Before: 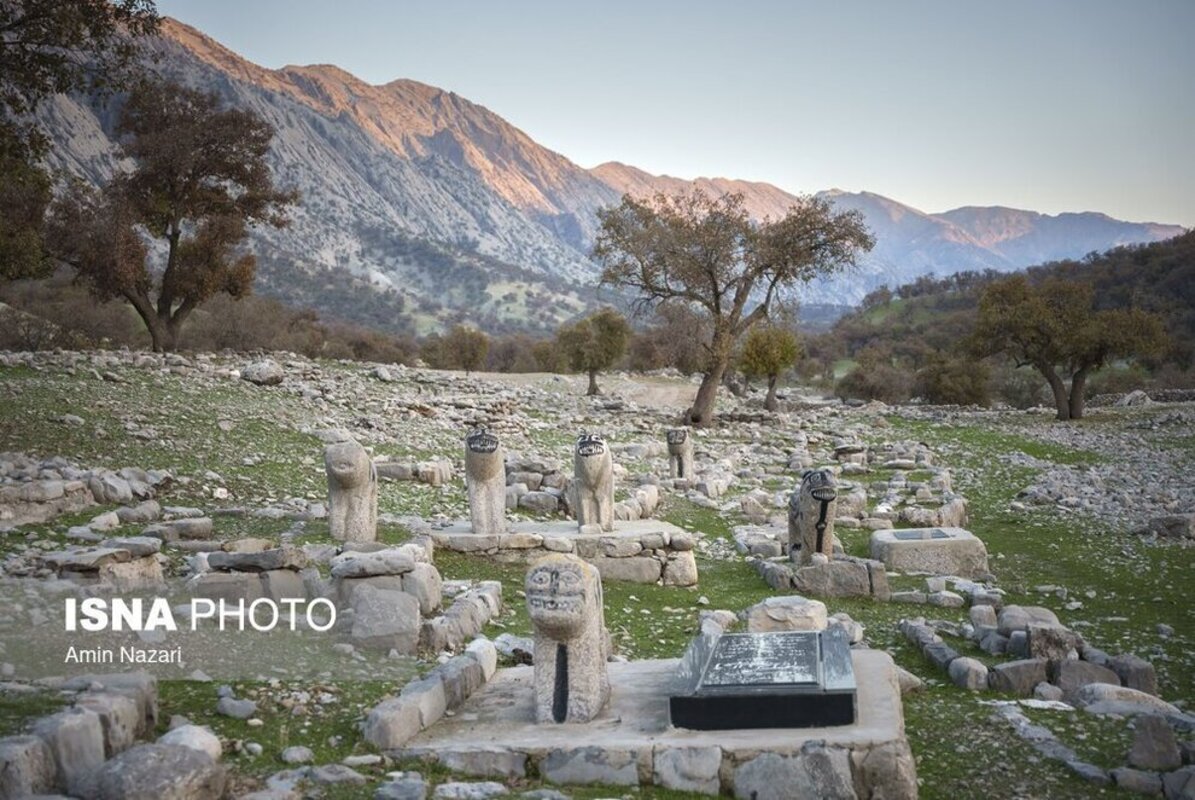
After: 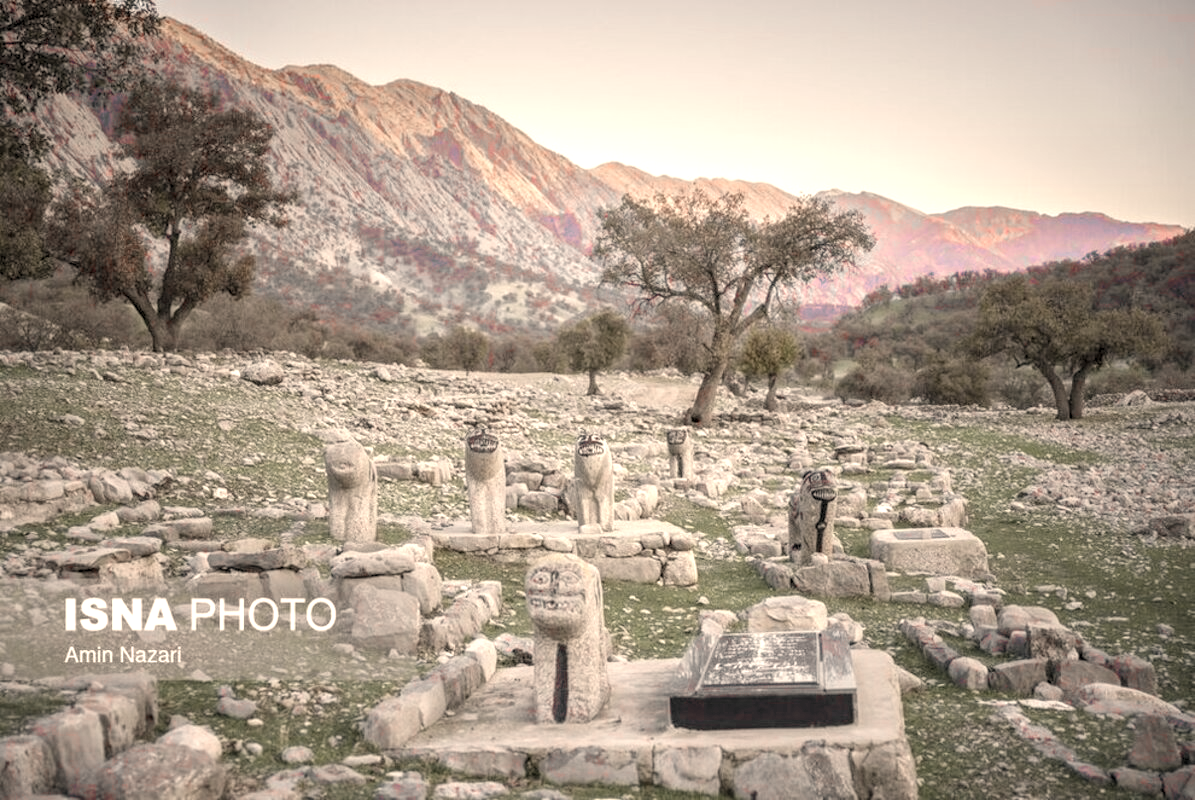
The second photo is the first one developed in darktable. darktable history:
color correction: highlights a* 14.93, highlights b* 31.09
color zones: curves: ch1 [(0, 0.831) (0.08, 0.771) (0.157, 0.268) (0.241, 0.207) (0.562, -0.005) (0.714, -0.013) (0.876, 0.01) (1, 0.831)]
exposure: compensate highlight preservation false
local contrast: on, module defaults
levels: levels [0.044, 0.416, 0.908]
